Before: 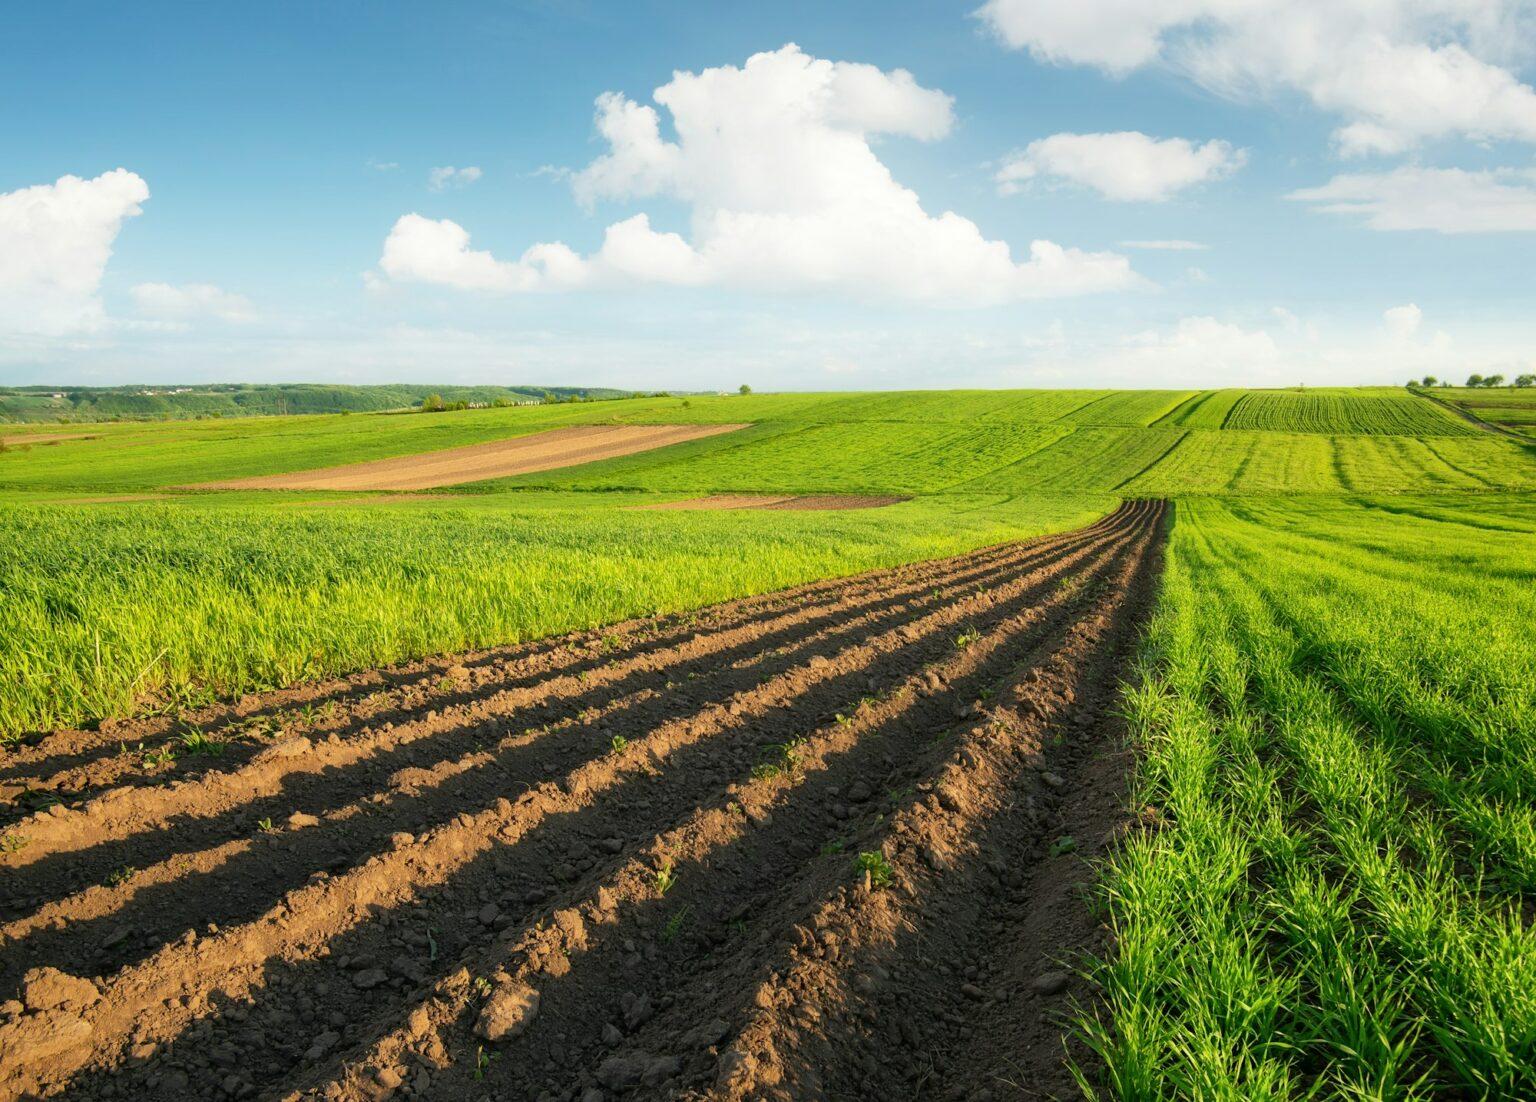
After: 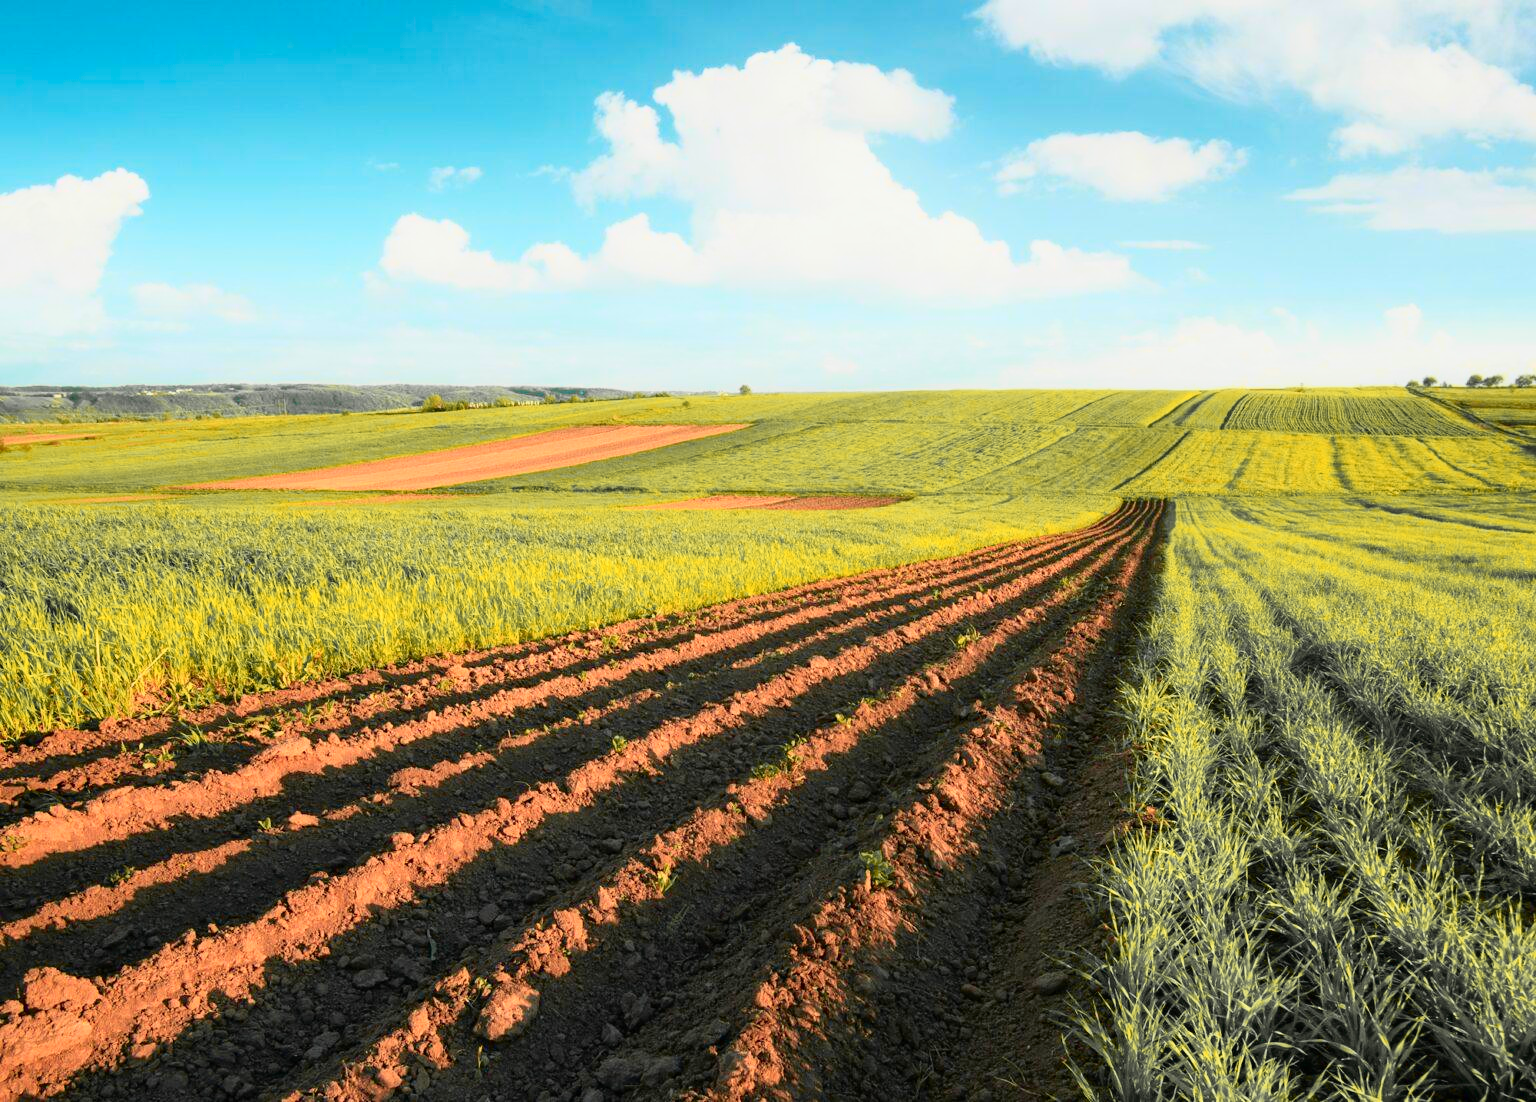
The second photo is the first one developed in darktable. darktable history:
tone curve: curves: ch0 [(0, 0) (0.091, 0.075) (0.409, 0.457) (0.733, 0.82) (0.844, 0.908) (0.909, 0.942) (1, 0.973)]; ch1 [(0, 0) (0.437, 0.404) (0.5, 0.5) (0.529, 0.556) (0.58, 0.606) (0.616, 0.654) (1, 1)]; ch2 [(0, 0) (0.442, 0.415) (0.5, 0.5) (0.535, 0.557) (0.585, 0.62) (1, 1)], color space Lab, independent channels, preserve colors none
color zones: curves: ch1 [(0.29, 0.492) (0.373, 0.185) (0.509, 0.481)]; ch2 [(0.25, 0.462) (0.749, 0.457)], mix 40.67%
